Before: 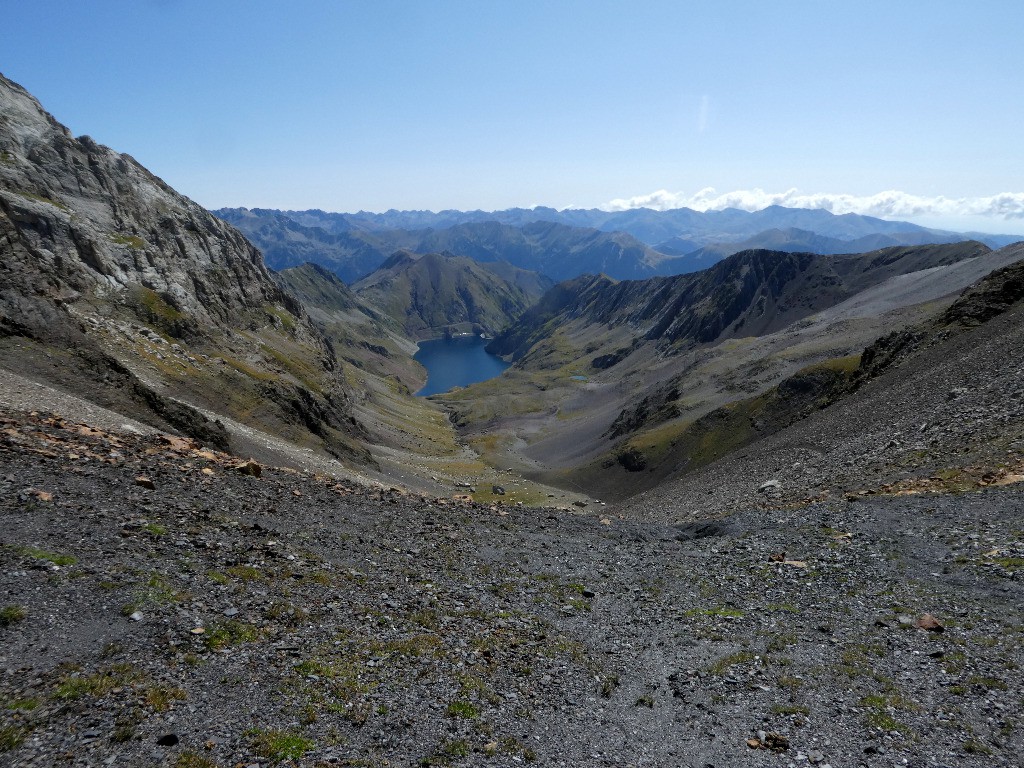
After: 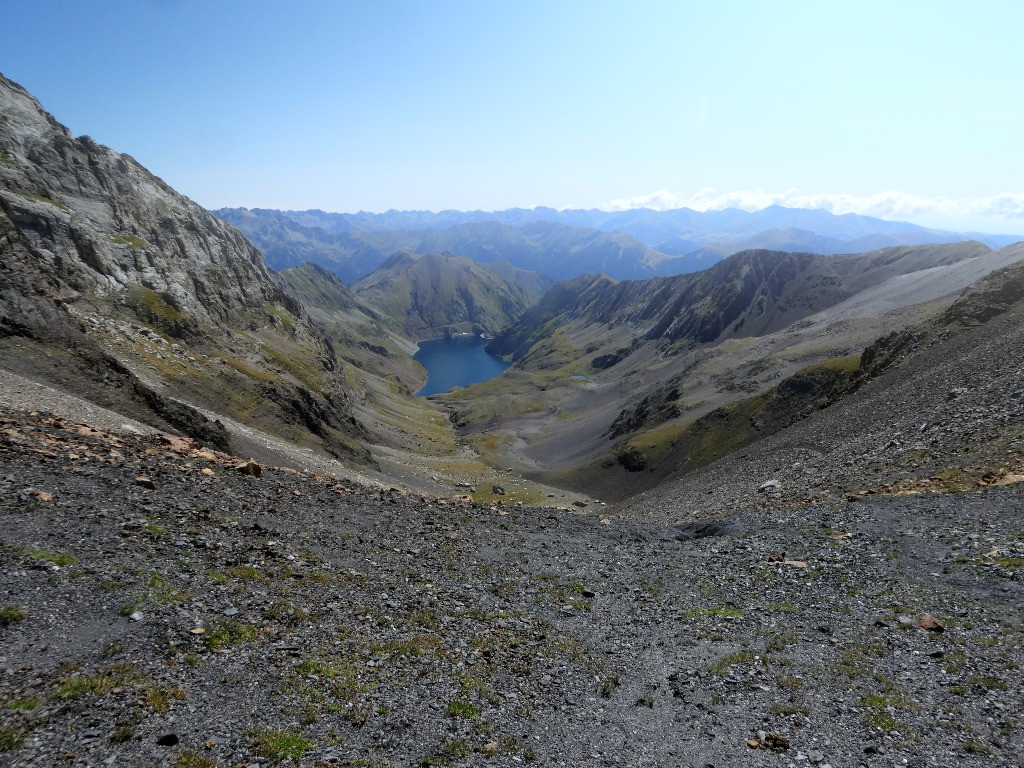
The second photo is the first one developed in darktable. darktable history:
bloom: on, module defaults
shadows and highlights: shadows 35, highlights -35, soften with gaussian
